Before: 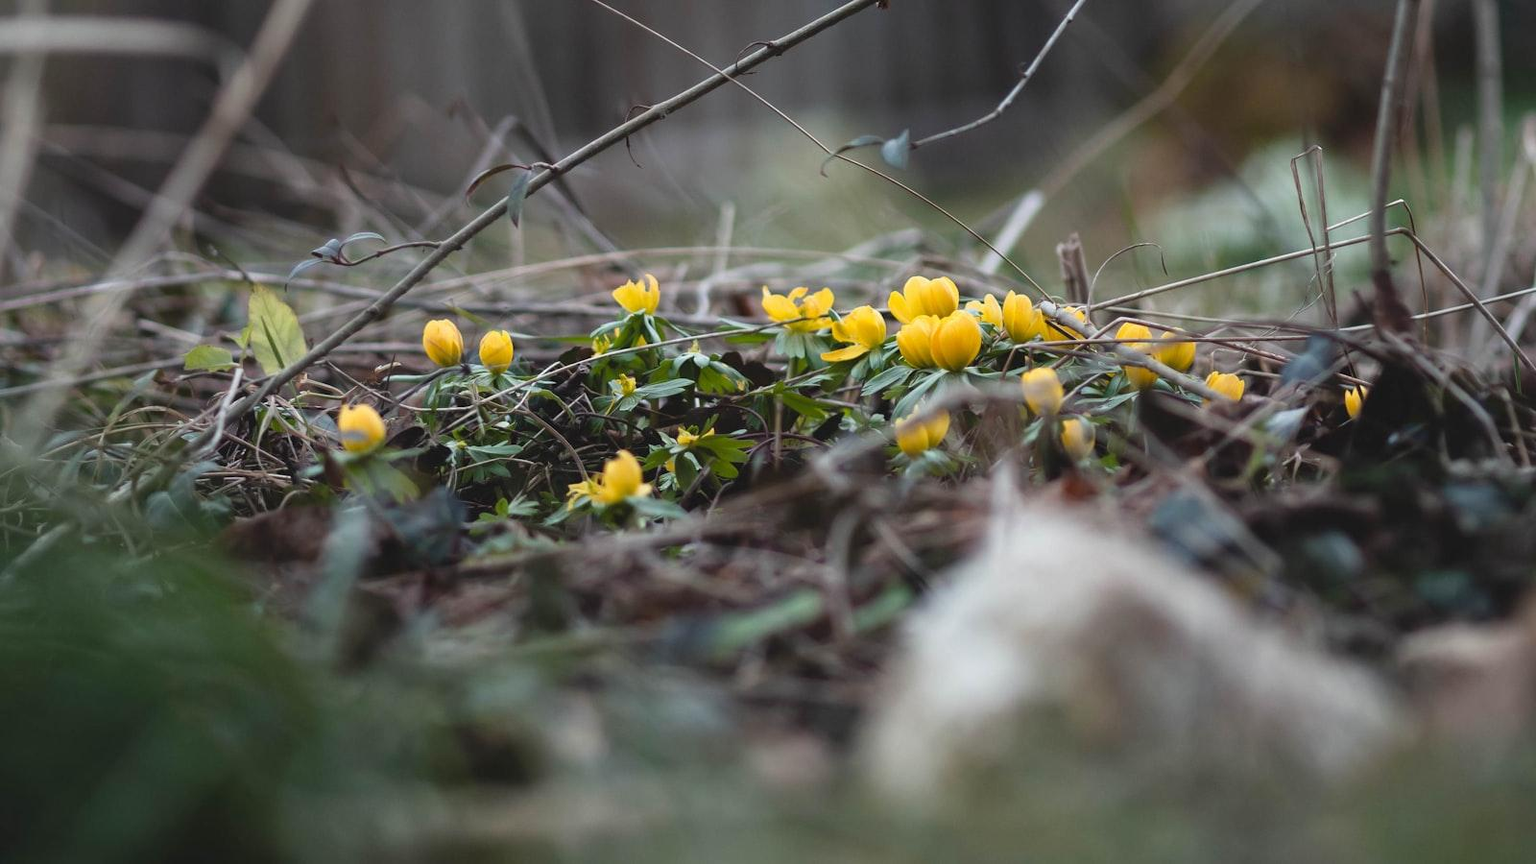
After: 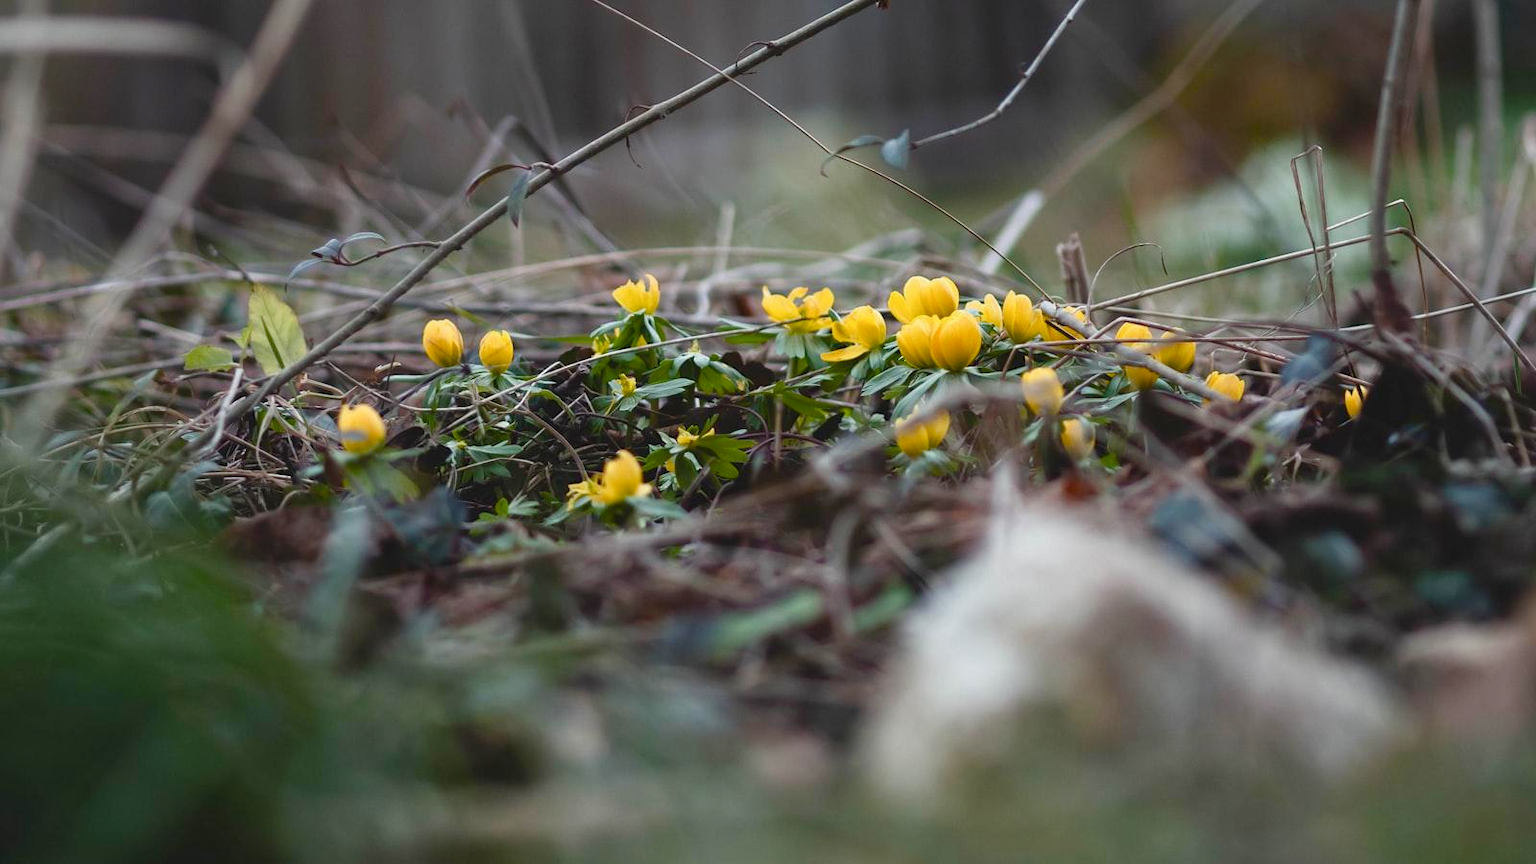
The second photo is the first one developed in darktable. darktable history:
color balance rgb: linear chroma grading › global chroma 0.823%, perceptual saturation grading › global saturation 20%, perceptual saturation grading › highlights -25.455%, perceptual saturation grading › shadows 25.493%, global vibrance 9.283%
